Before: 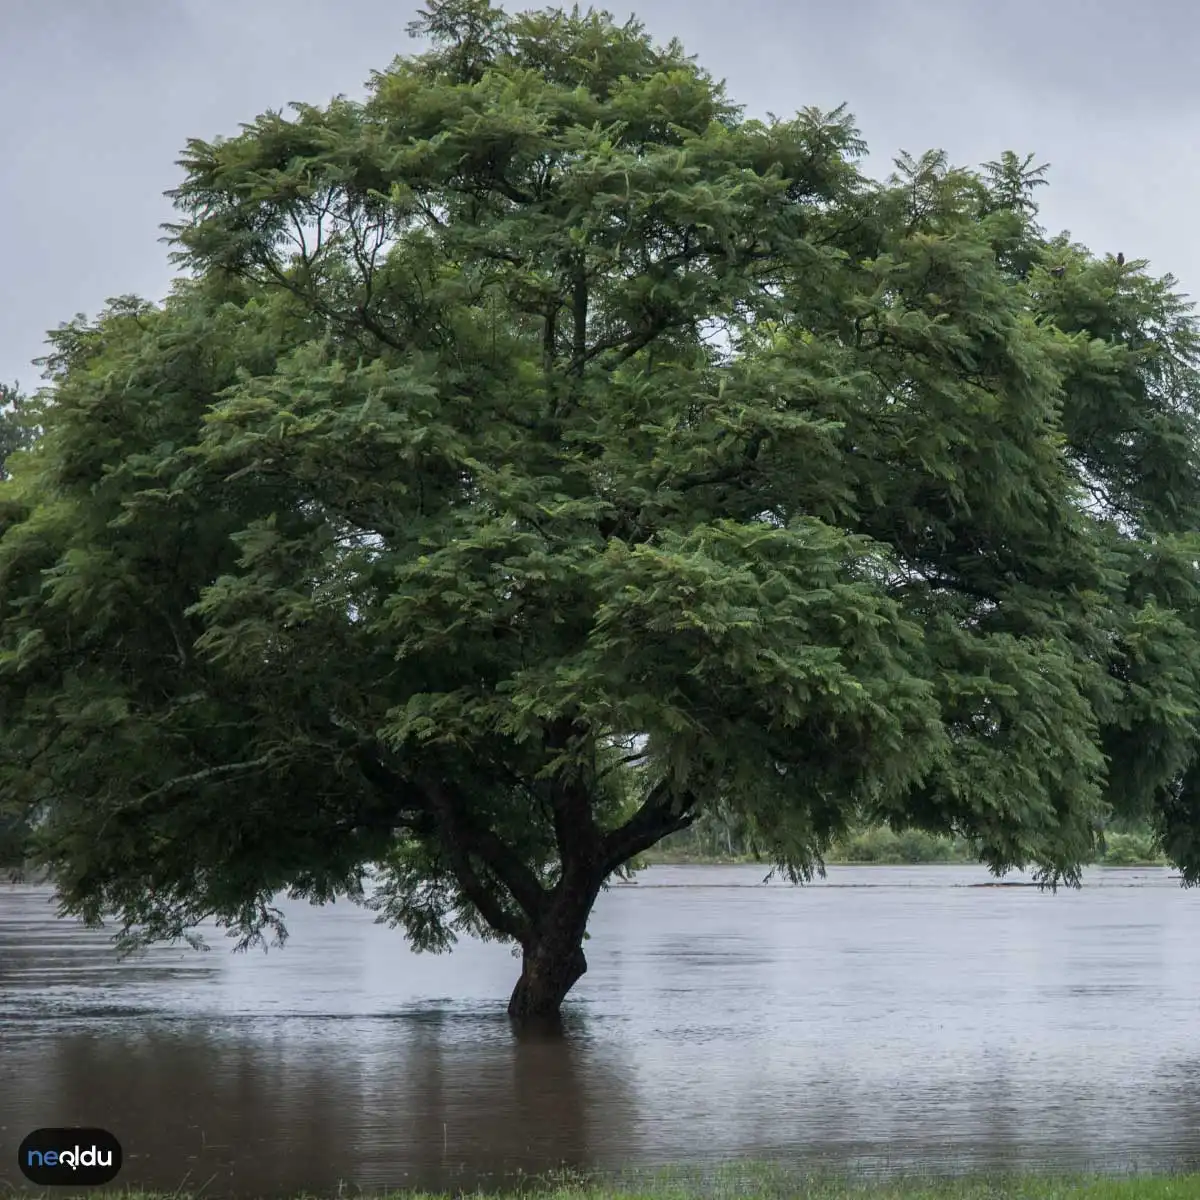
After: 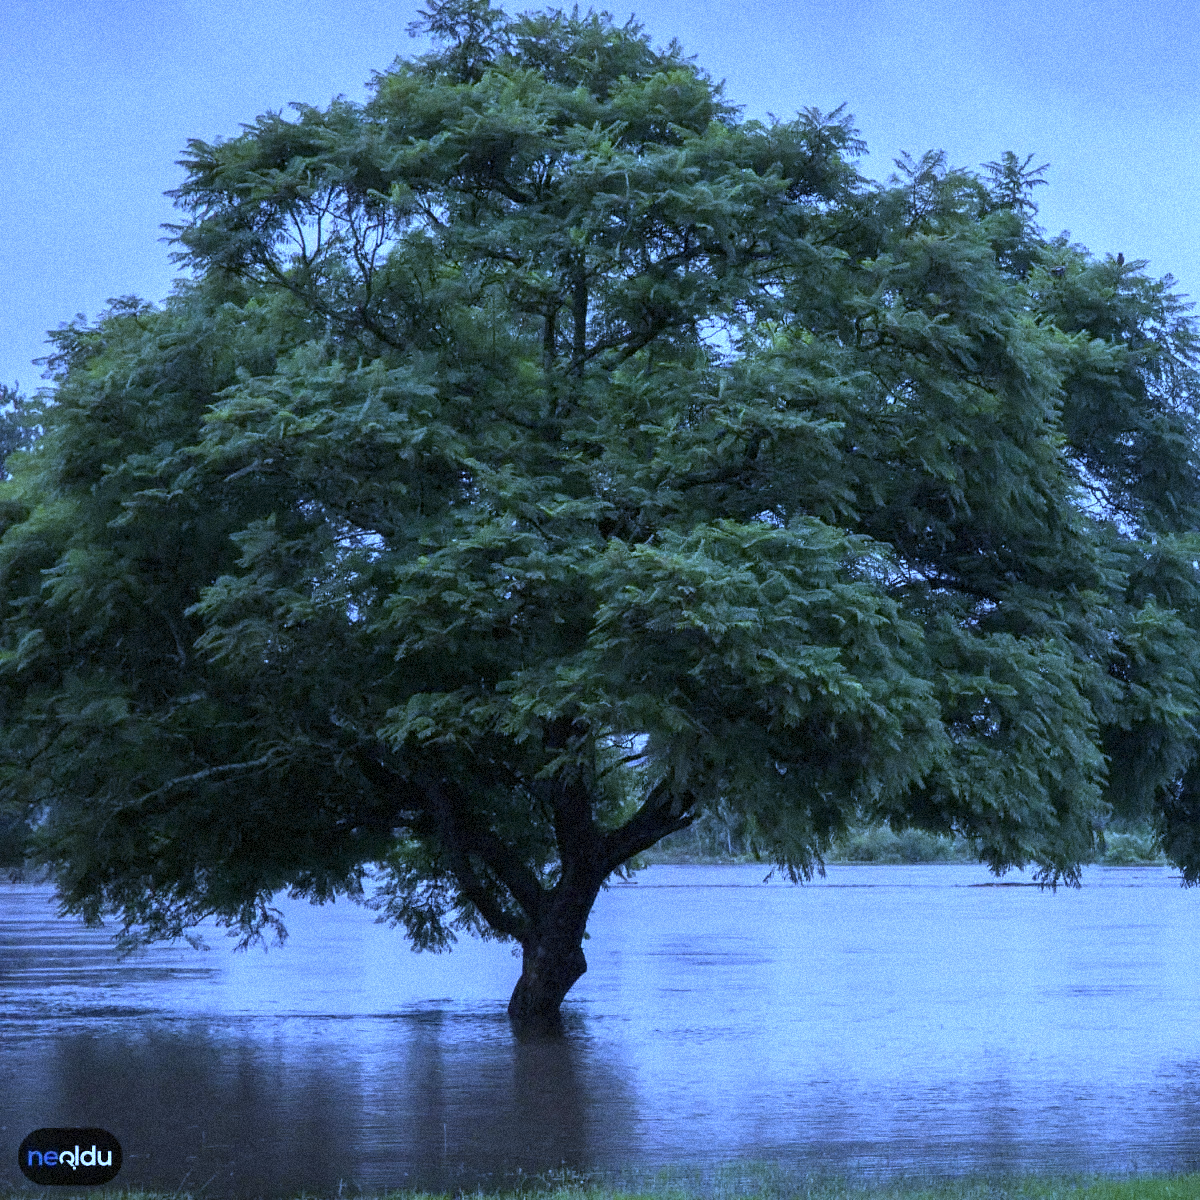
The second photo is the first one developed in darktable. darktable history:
exposure: black level correction 0, compensate exposure bias true, compensate highlight preservation false
white balance: red 0.766, blue 1.537
grain: strength 35%, mid-tones bias 0%
